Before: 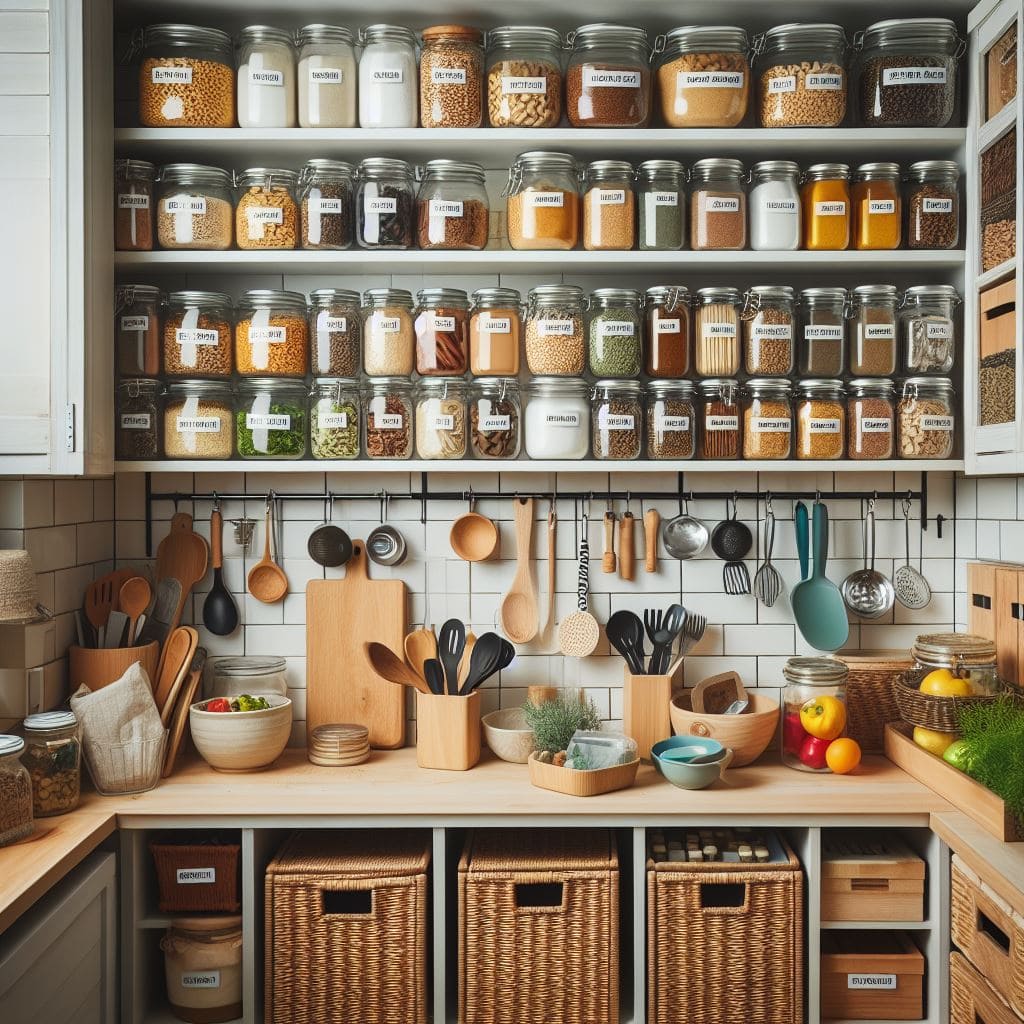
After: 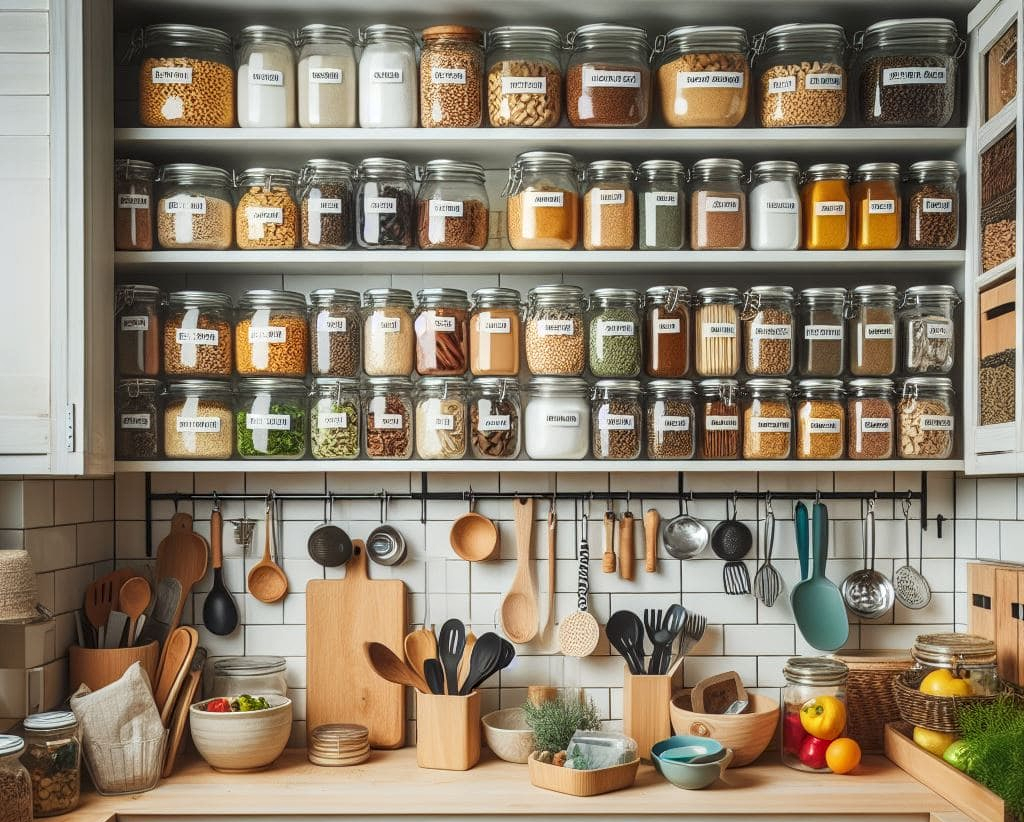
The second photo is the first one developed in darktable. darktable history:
crop: bottom 19.655%
local contrast: on, module defaults
